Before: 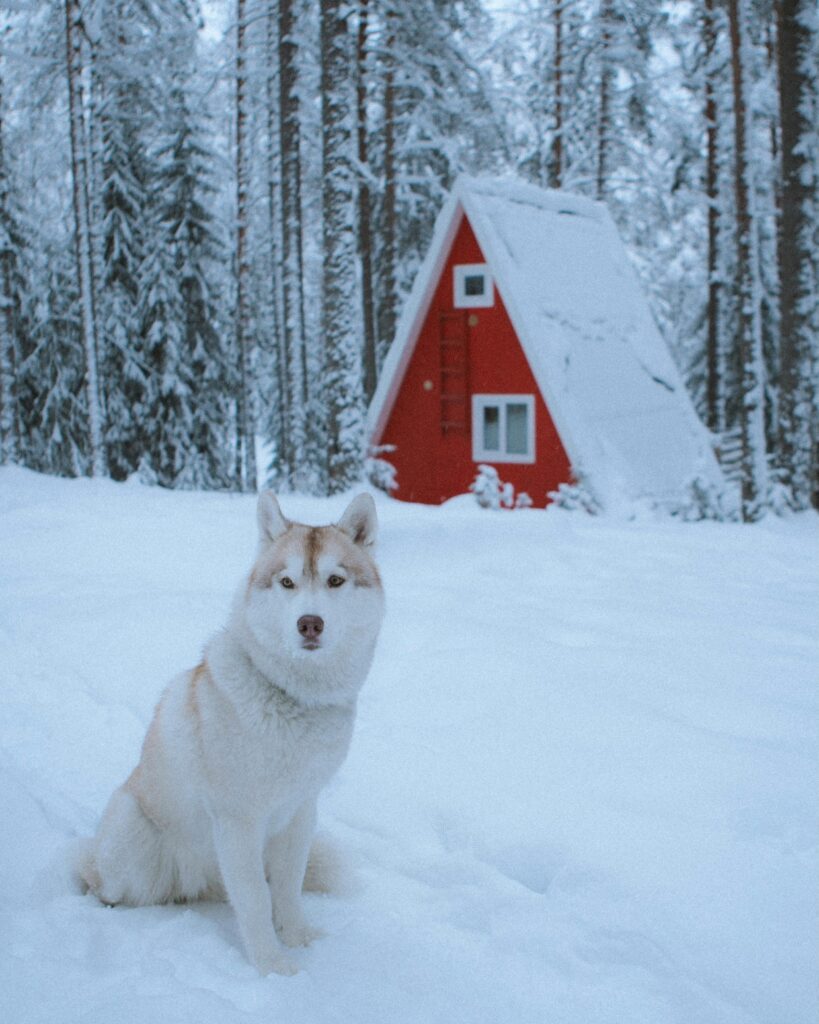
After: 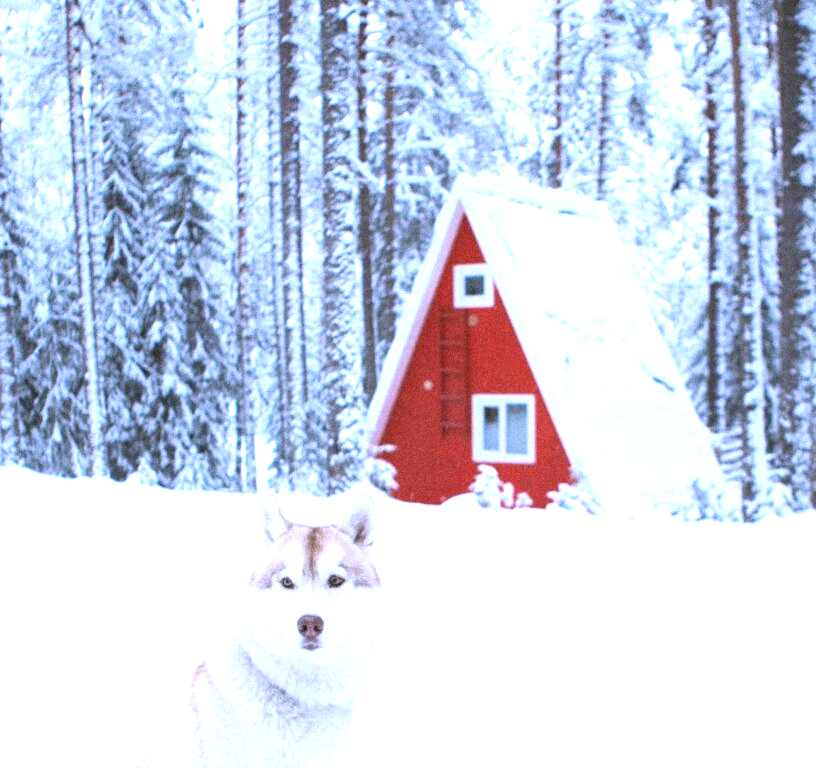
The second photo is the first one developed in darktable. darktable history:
white balance: red 1.042, blue 1.17
grain: coarseness 0.47 ISO
base curve: curves: ch0 [(0, 0) (0.283, 0.295) (1, 1)], preserve colors none
exposure: black level correction 0, exposure 1.388 EV, compensate exposure bias true, compensate highlight preservation false
levels: levels [0.026, 0.507, 0.987]
crop: bottom 24.967%
